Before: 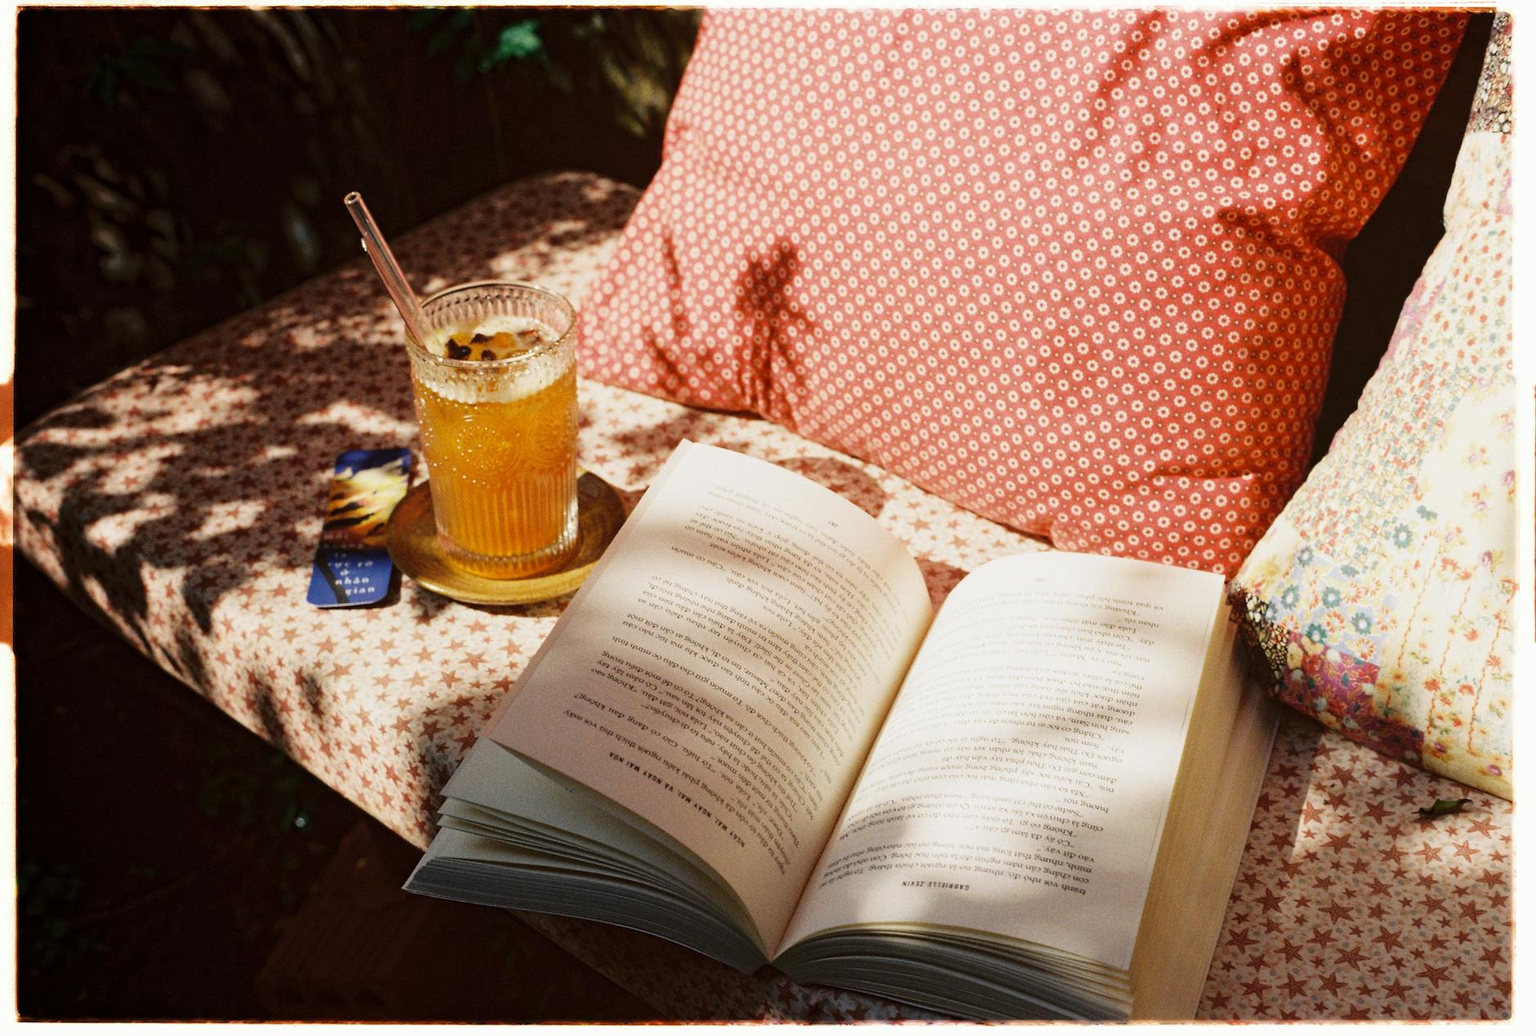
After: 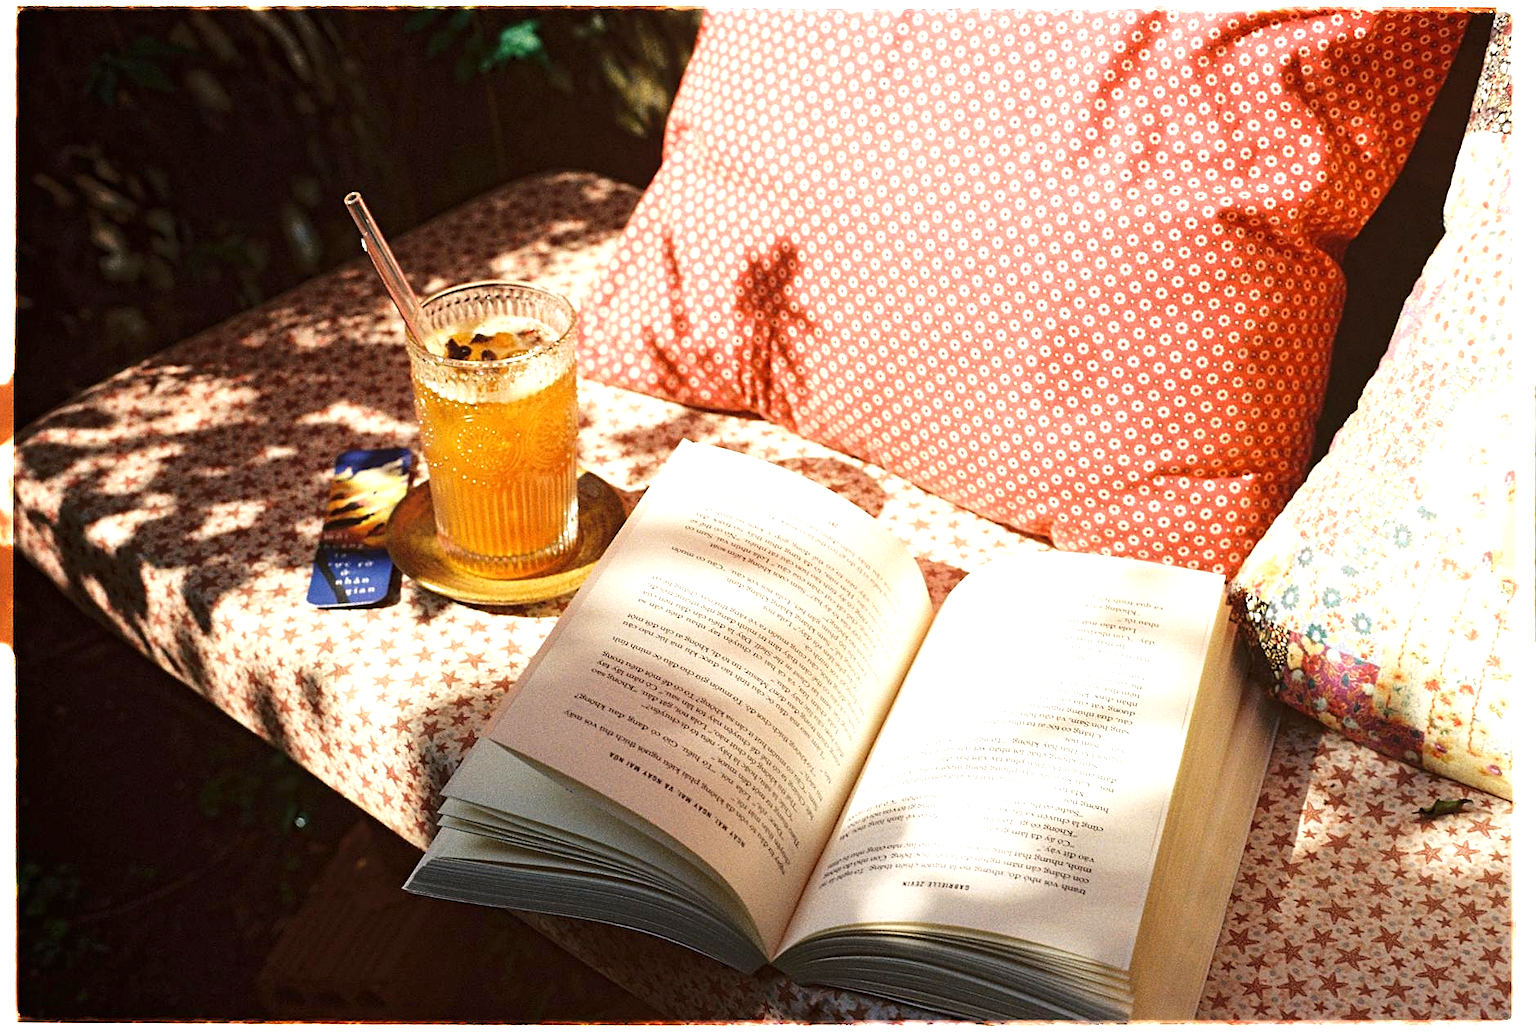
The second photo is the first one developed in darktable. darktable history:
exposure: black level correction 0, exposure 0.7 EV, compensate exposure bias true, compensate highlight preservation false
sharpen: on, module defaults
